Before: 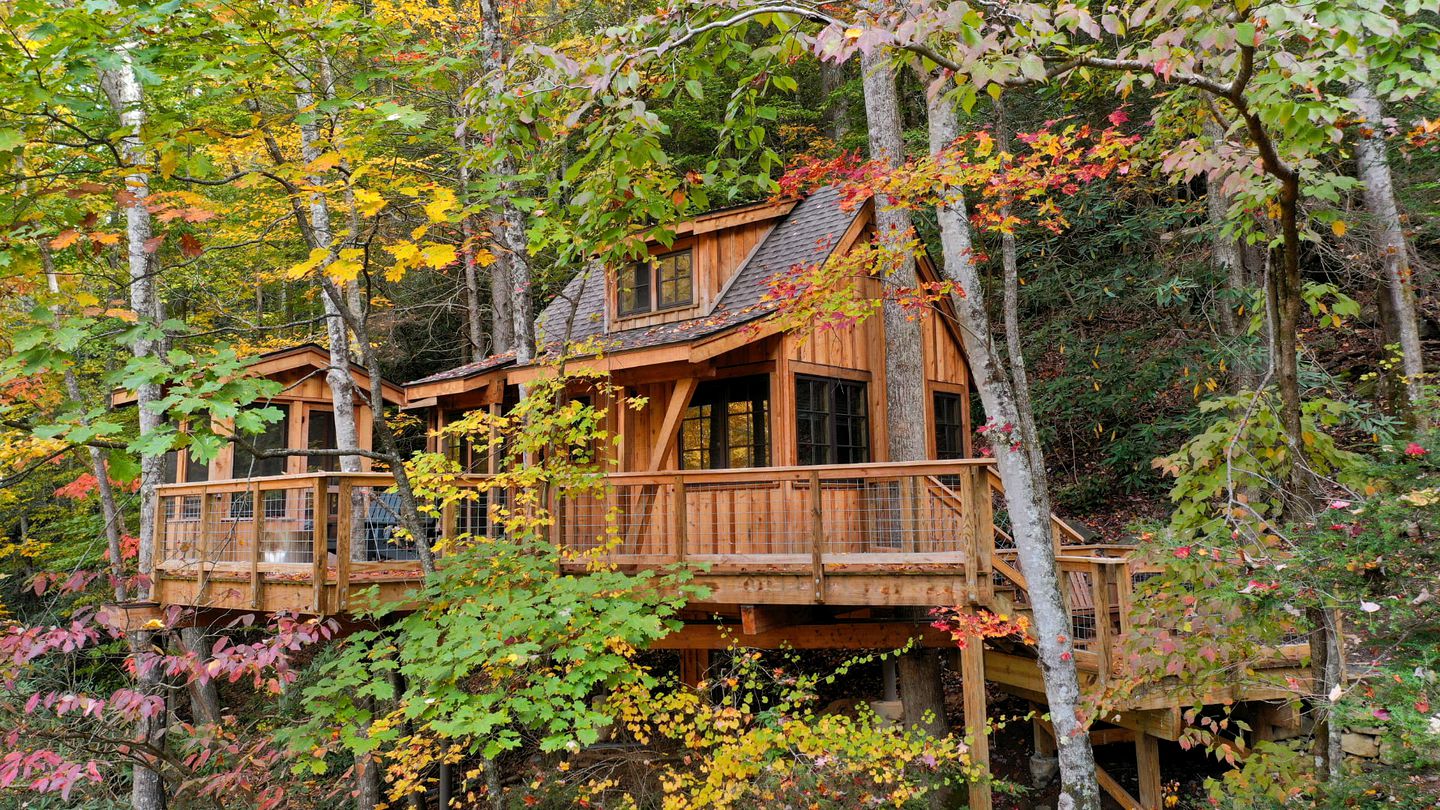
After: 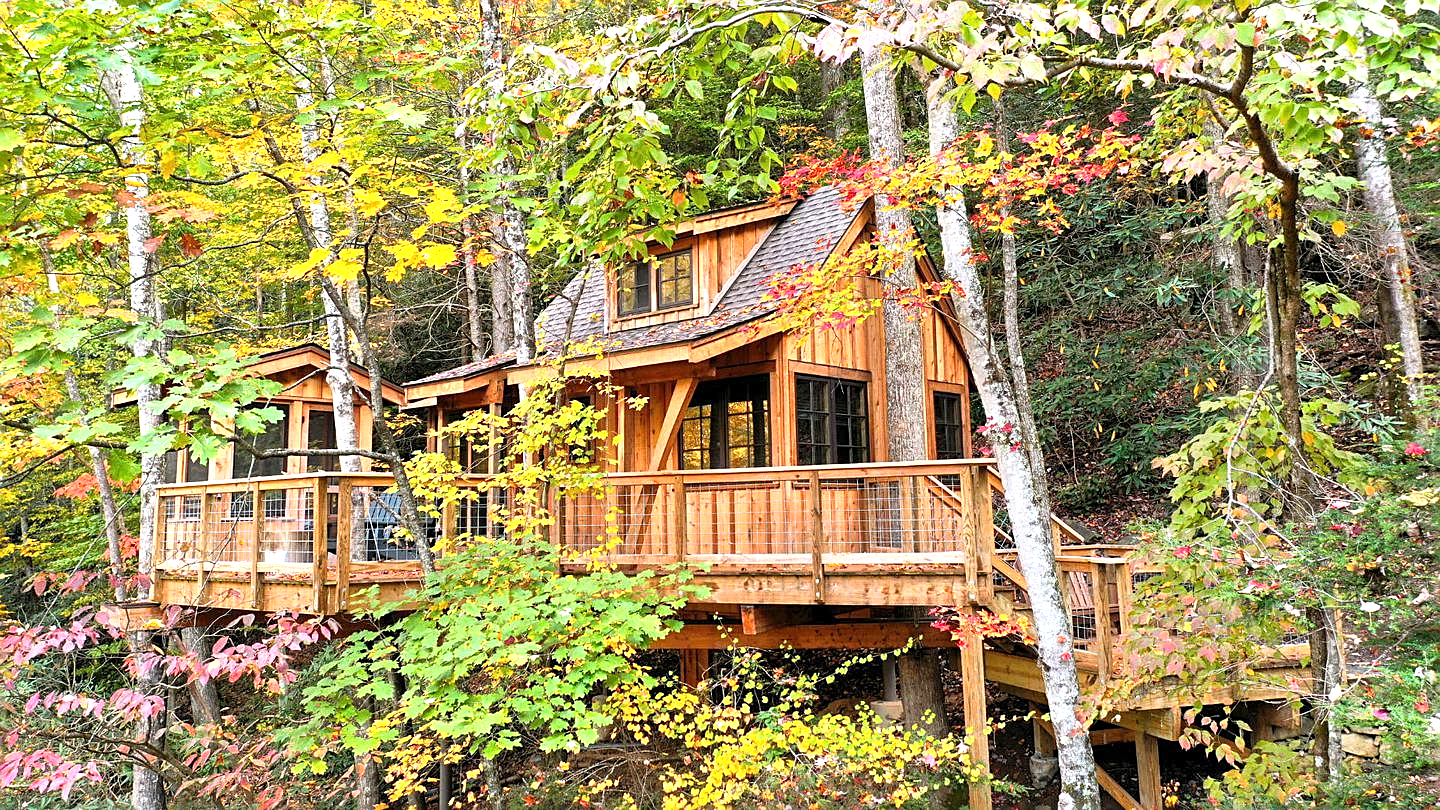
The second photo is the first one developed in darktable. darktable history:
exposure: exposure 1.137 EV, compensate highlight preservation false
sharpen: on, module defaults
